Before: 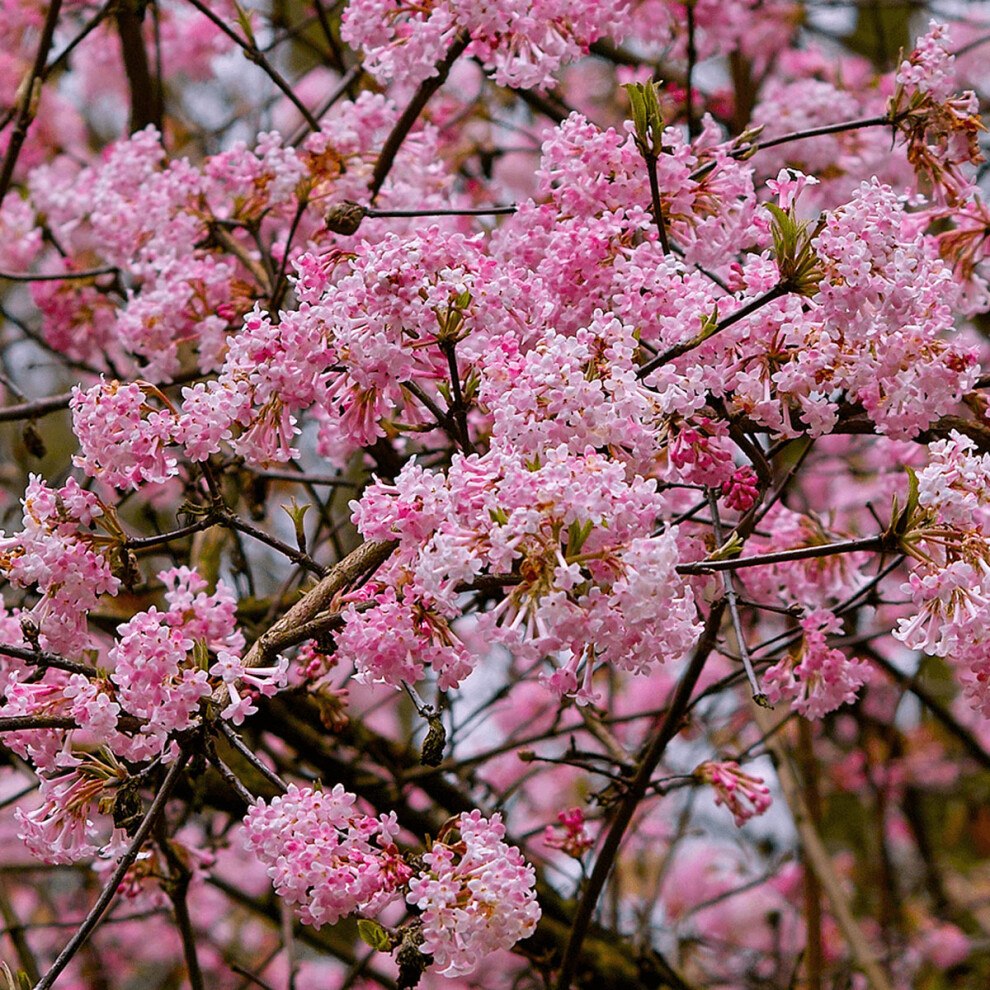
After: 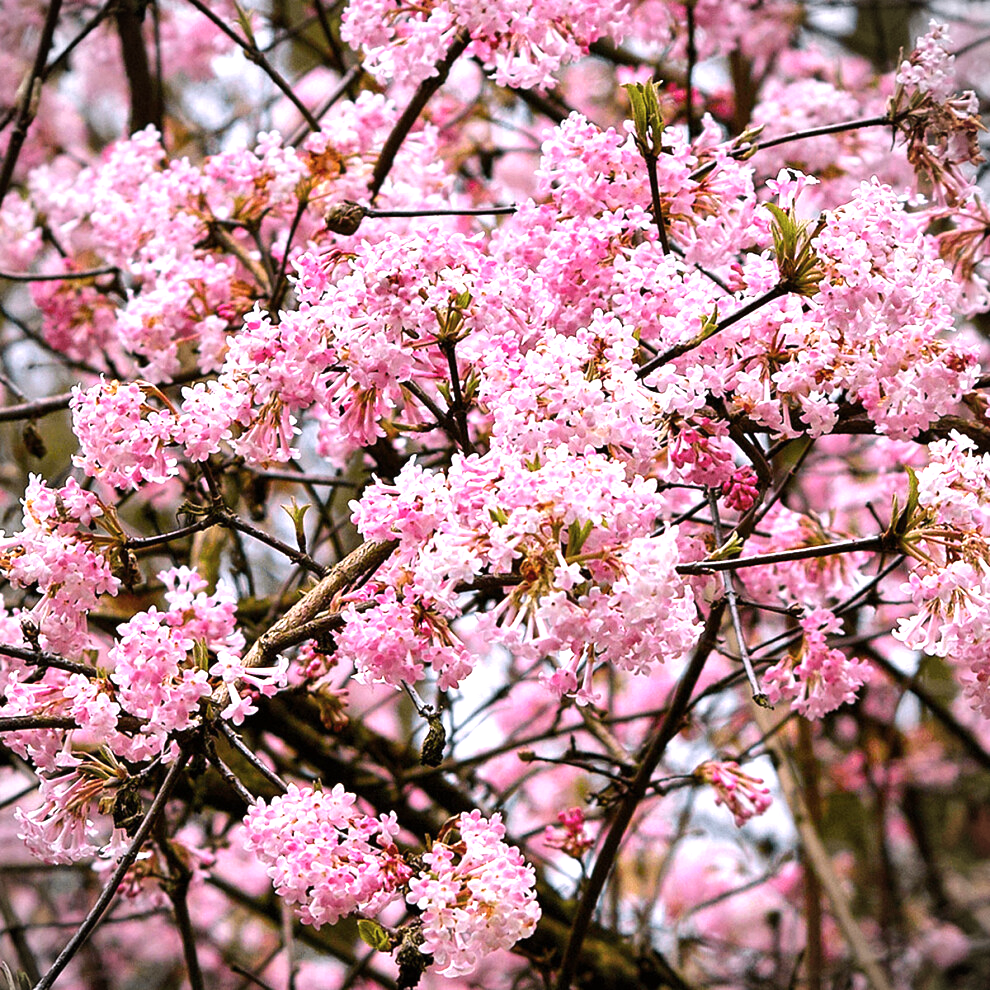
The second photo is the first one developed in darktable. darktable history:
tone equalizer: -8 EV -0.417 EV, -7 EV -0.389 EV, -6 EV -0.333 EV, -5 EV -0.222 EV, -3 EV 0.222 EV, -2 EV 0.333 EV, -1 EV 0.389 EV, +0 EV 0.417 EV, edges refinement/feathering 500, mask exposure compensation -1.57 EV, preserve details no
exposure: exposure 0.722 EV, compensate highlight preservation false
color zones: curves: ch0 [(0, 0.613) (0.01, 0.613) (0.245, 0.448) (0.498, 0.529) (0.642, 0.665) (0.879, 0.777) (0.99, 0.613)]; ch1 [(0, 0) (0.143, 0) (0.286, 0) (0.429, 0) (0.571, 0) (0.714, 0) (0.857, 0)], mix -93.41%
vignetting: fall-off start 92.6%, brightness -0.52, saturation -0.51, center (-0.012, 0)
